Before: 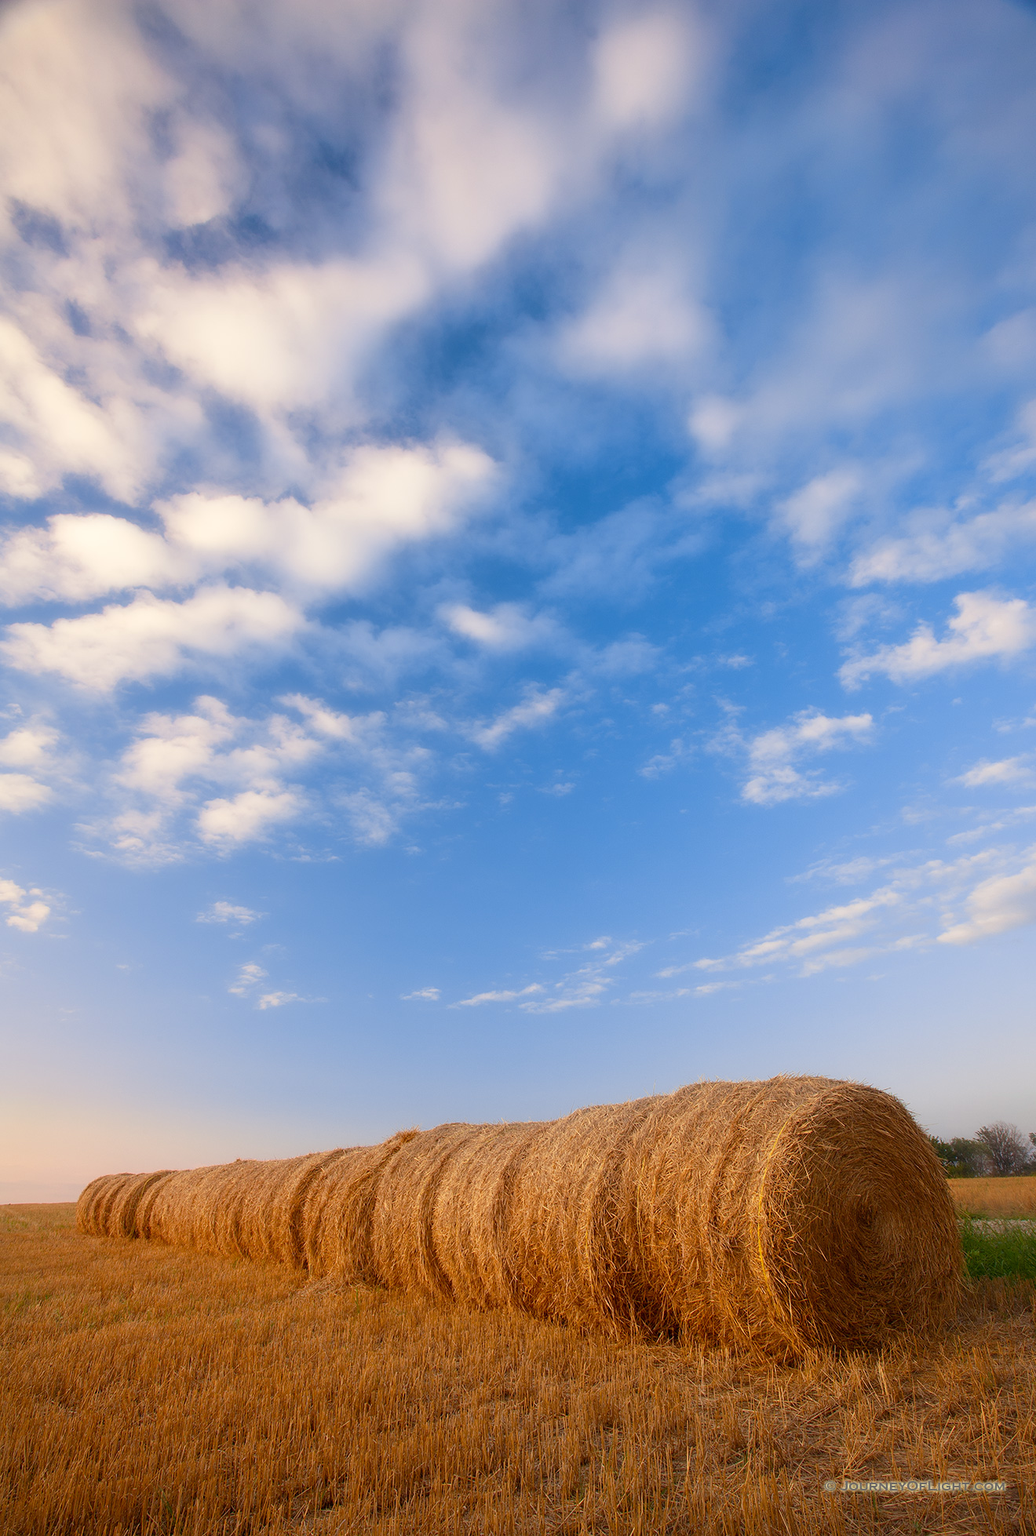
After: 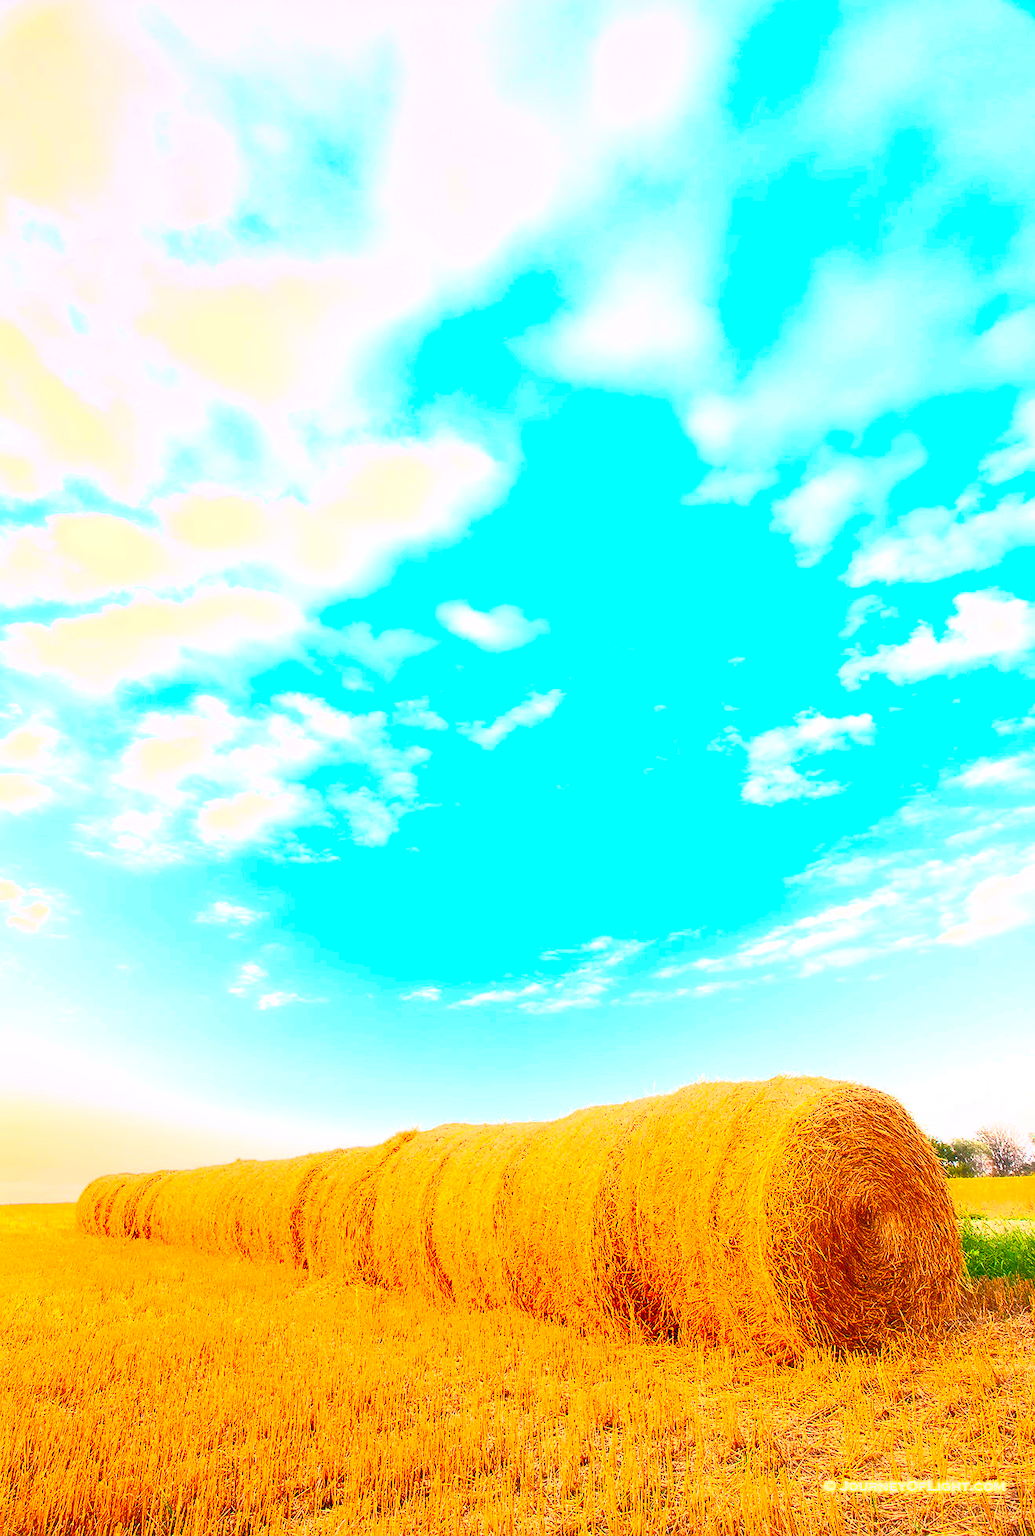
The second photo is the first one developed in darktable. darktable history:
exposure: black level correction 0, exposure 1.466 EV, compensate highlight preservation false
contrast brightness saturation: contrast 0.988, brightness 0.983, saturation 0.987
sharpen: radius 1.57, amount 0.366, threshold 1.401
